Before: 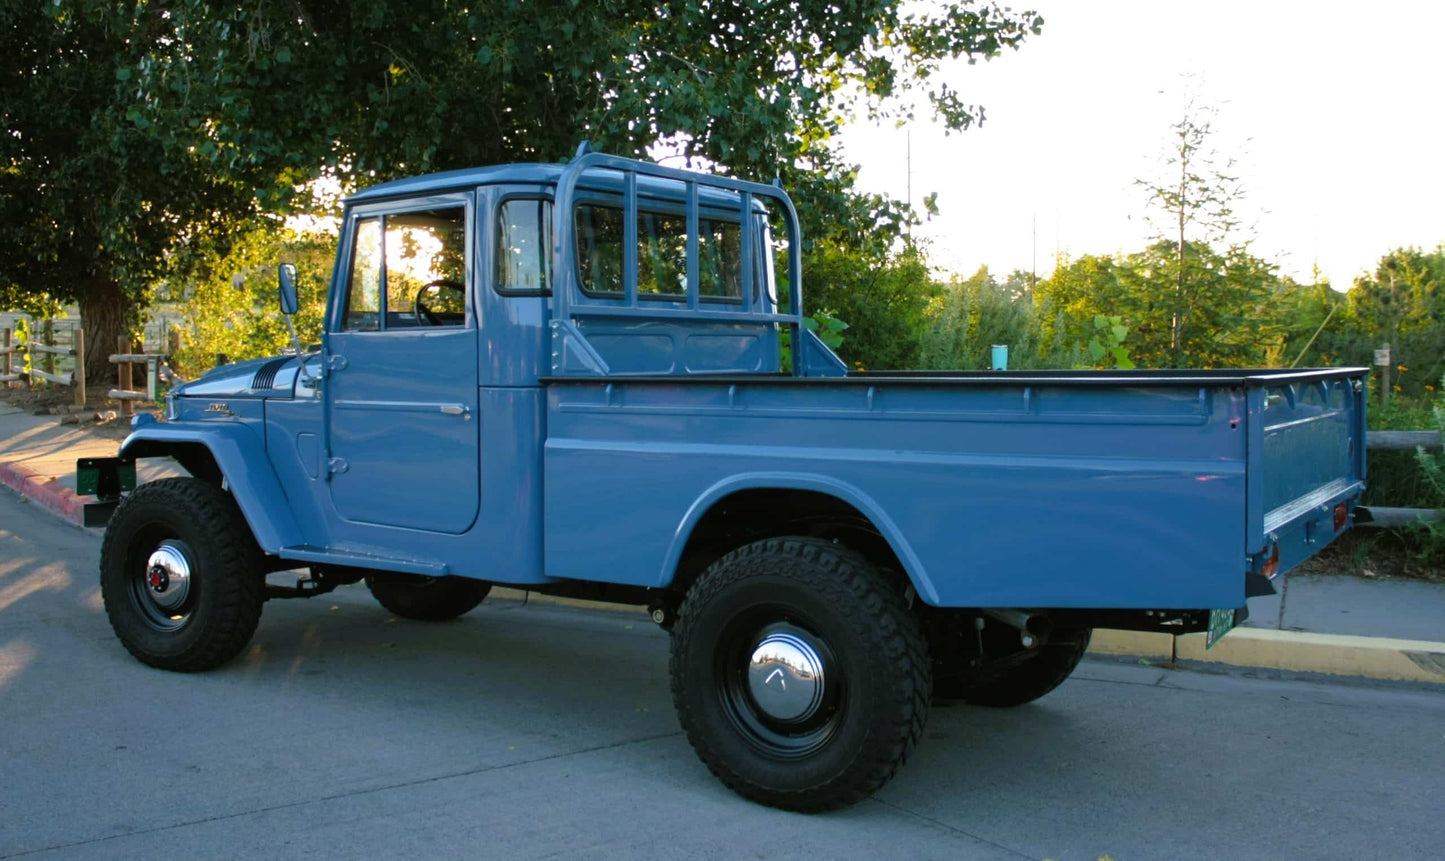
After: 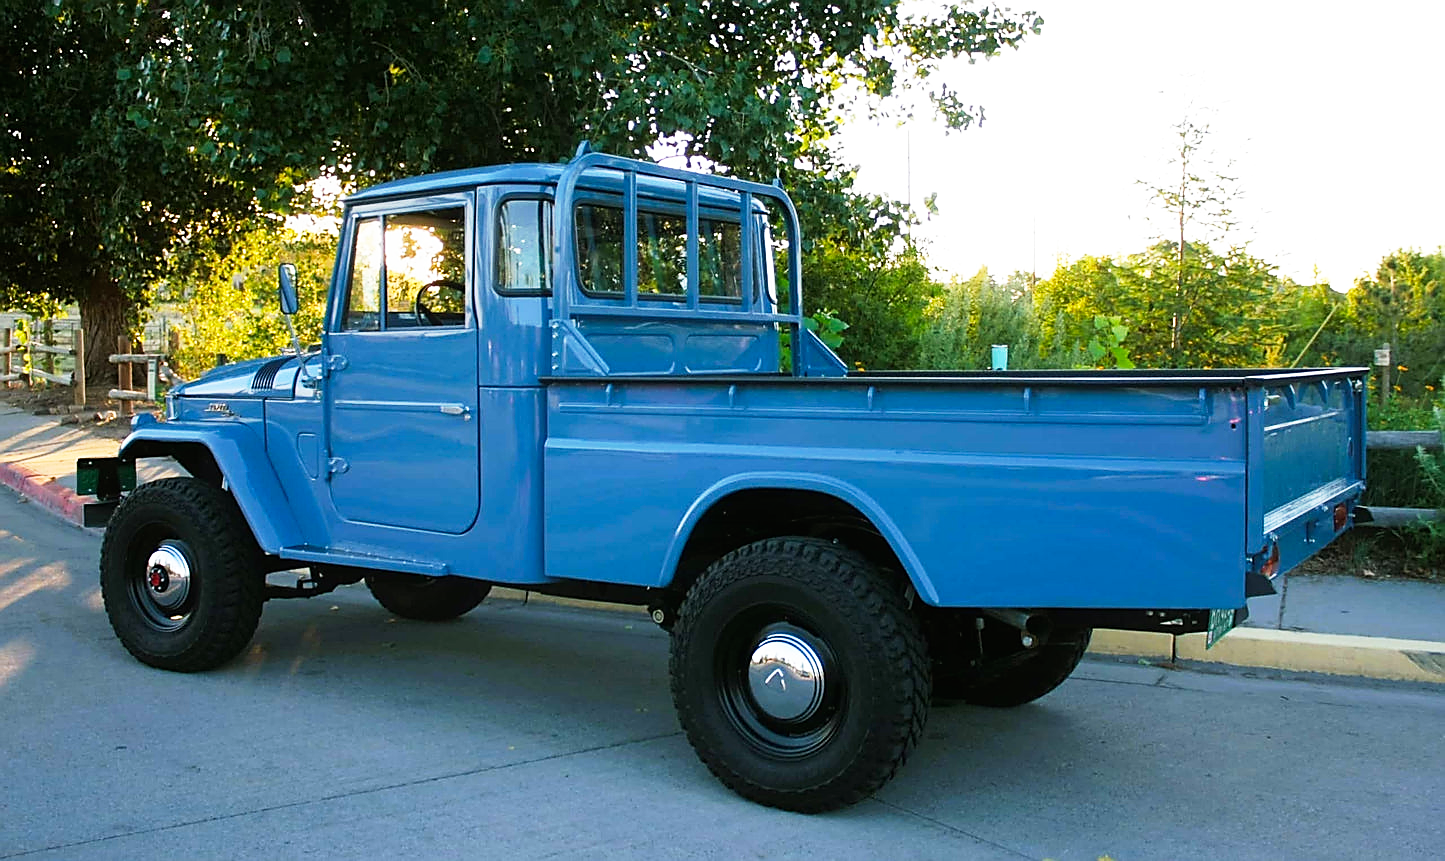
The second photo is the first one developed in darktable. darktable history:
sharpen: radius 1.385, amount 1.265, threshold 0.62
base curve: curves: ch0 [(0, 0) (0.005, 0.002) (0.193, 0.295) (0.399, 0.664) (0.75, 0.928) (1, 1)], preserve colors none
contrast equalizer: y [[0.6 ×6], [0.55 ×6], [0 ×6], [0 ×6], [0 ×6]], mix -0.302
exposure: exposure 0.086 EV, compensate highlight preservation false
